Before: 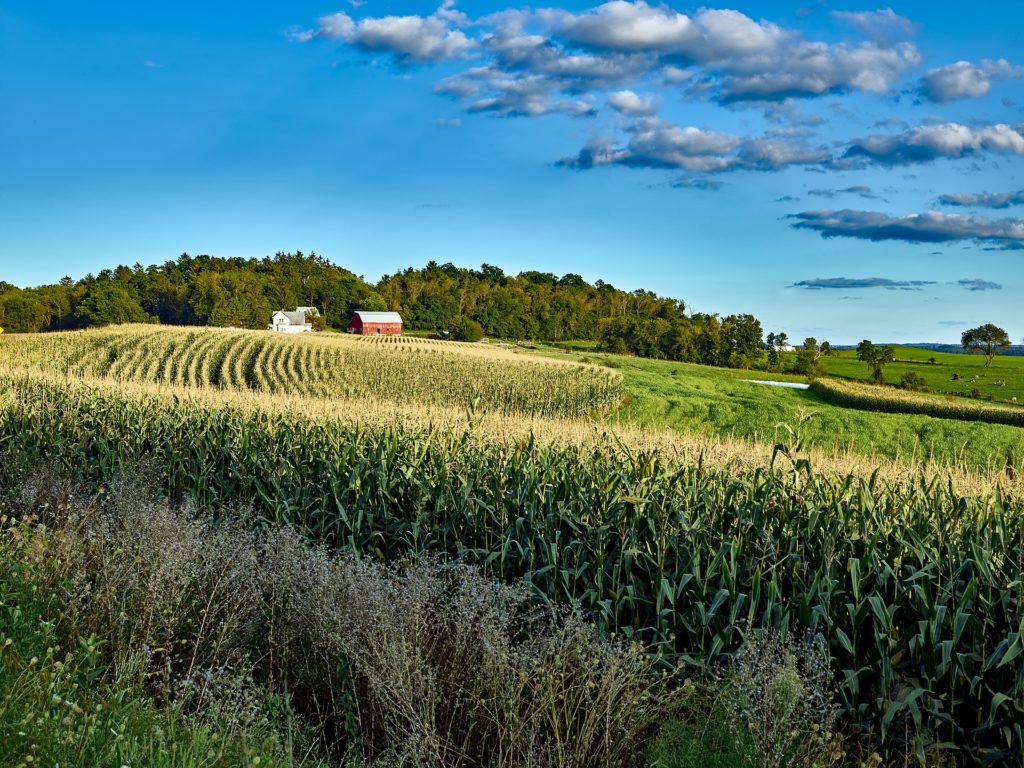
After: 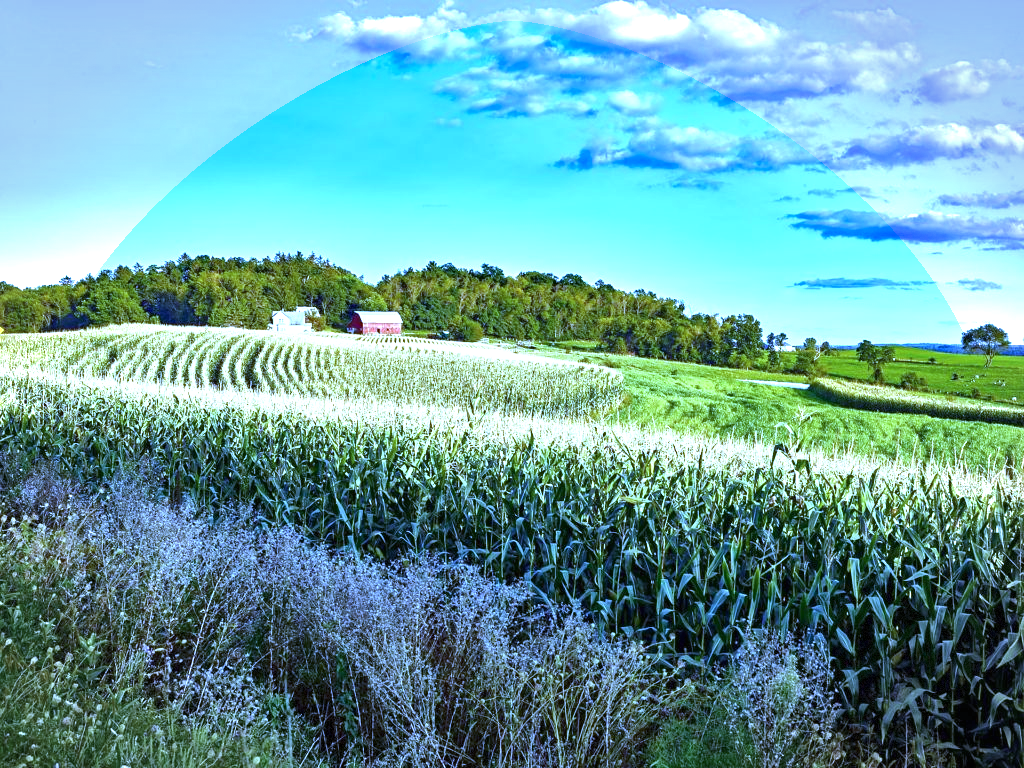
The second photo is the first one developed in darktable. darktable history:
vignetting: fall-off start 91%, fall-off radius 39.39%, brightness -0.182, saturation -0.3, width/height ratio 1.219, shape 1.3, dithering 8-bit output, unbound false
white balance: red 0.766, blue 1.537
exposure: black level correction 0, exposure 1.3 EV, compensate exposure bias true, compensate highlight preservation false
color calibration: illuminant as shot in camera, x 0.358, y 0.373, temperature 4628.91 K
